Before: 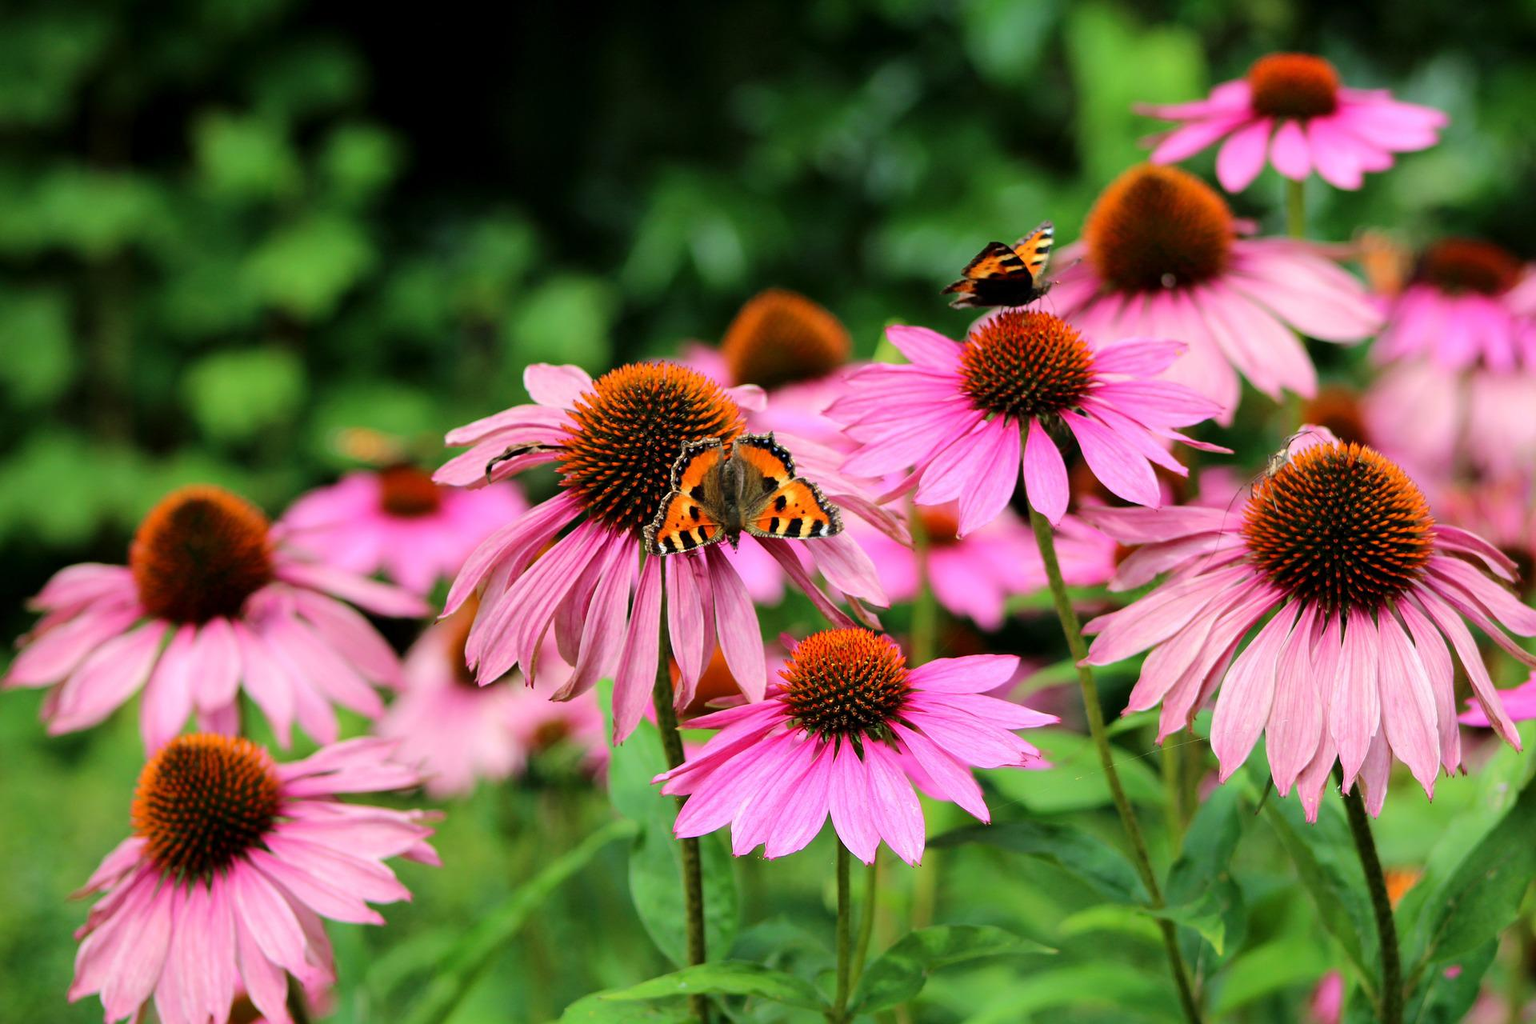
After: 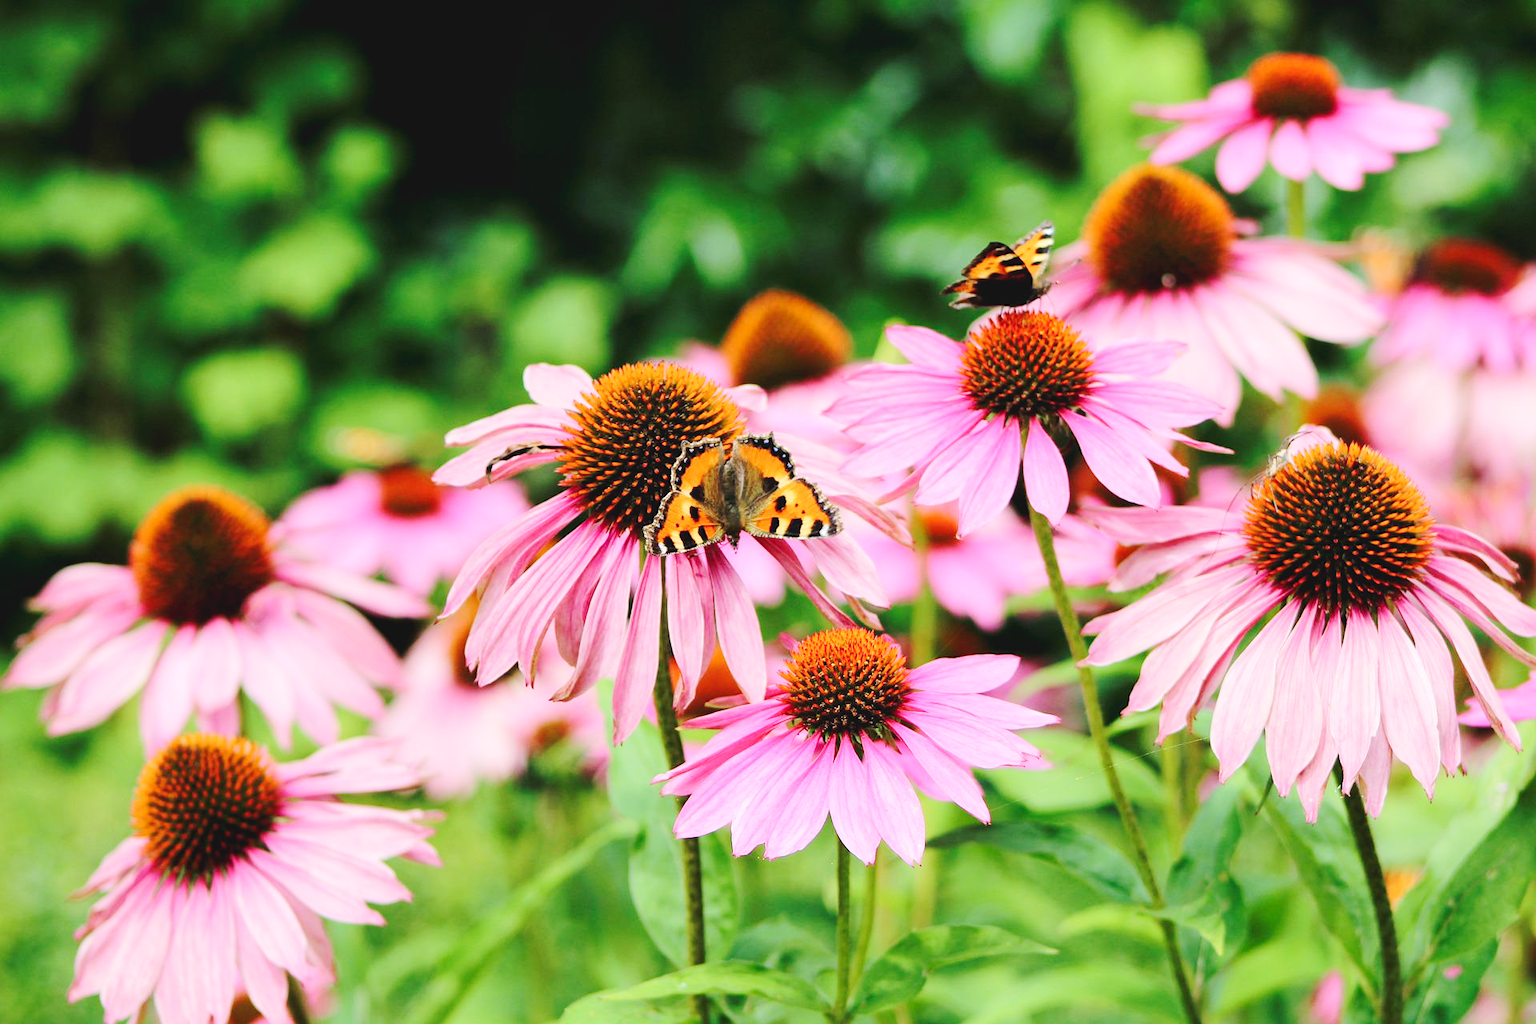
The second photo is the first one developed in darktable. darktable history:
base curve: curves: ch0 [(0, 0.007) (0.028, 0.063) (0.121, 0.311) (0.46, 0.743) (0.859, 0.957) (1, 1)], preserve colors none
exposure: black level correction 0.001, compensate highlight preservation false
